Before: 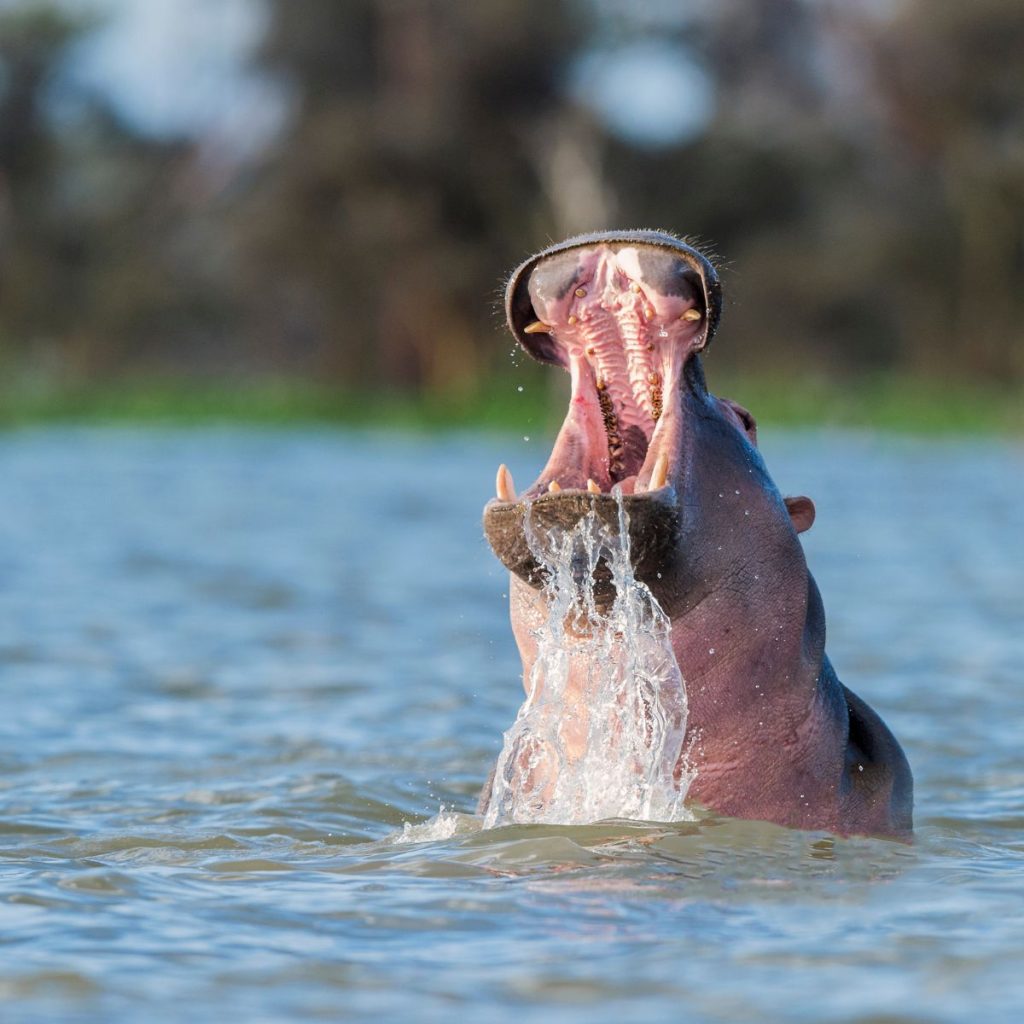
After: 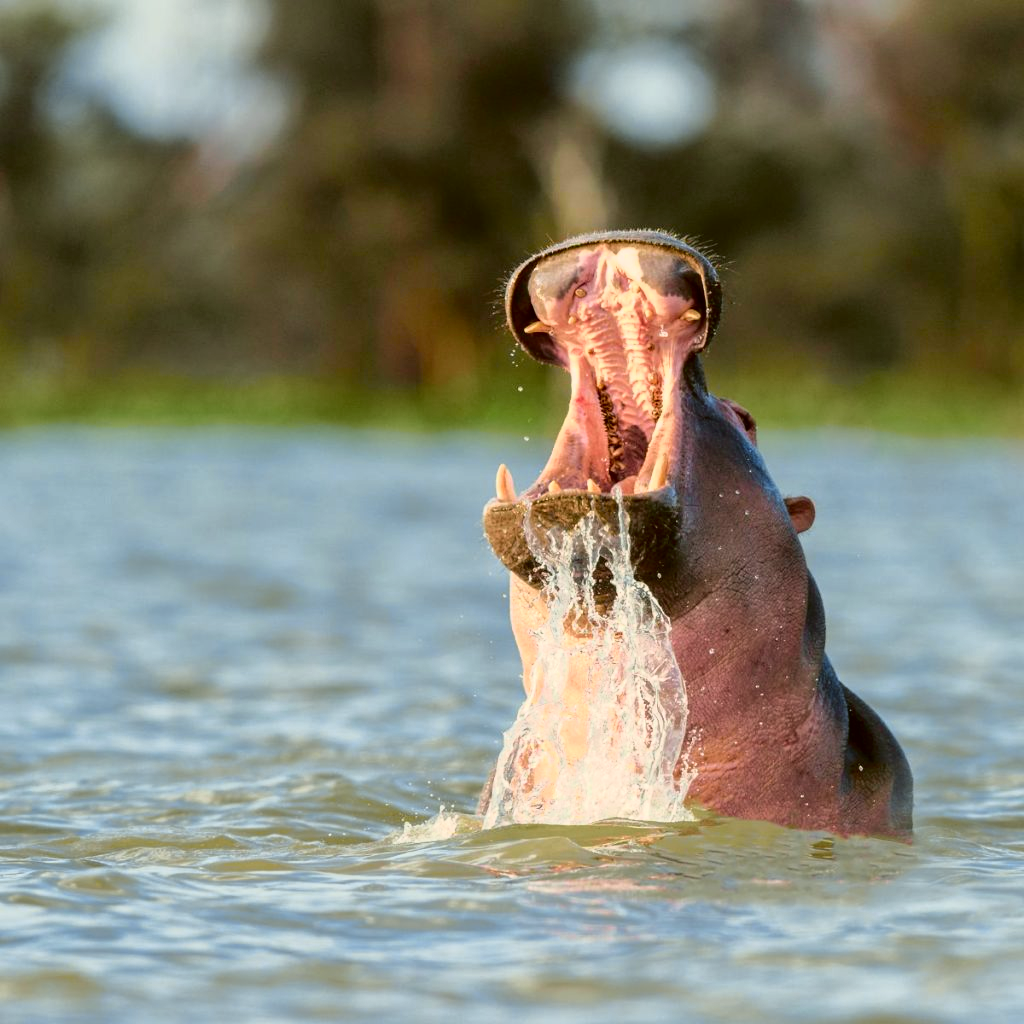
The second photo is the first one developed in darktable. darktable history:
color correction: highlights a* -1.21, highlights b* 10.28, shadows a* 0.925, shadows b* 18.8
tone curve: curves: ch0 [(0, 0) (0.105, 0.068) (0.195, 0.162) (0.283, 0.283) (0.384, 0.404) (0.485, 0.531) (0.638, 0.681) (0.795, 0.879) (1, 0.977)]; ch1 [(0, 0) (0.161, 0.092) (0.35, 0.33) (0.379, 0.401) (0.456, 0.469) (0.504, 0.5) (0.512, 0.514) (0.58, 0.597) (0.635, 0.646) (1, 1)]; ch2 [(0, 0) (0.371, 0.362) (0.437, 0.437) (0.5, 0.5) (0.53, 0.523) (0.56, 0.58) (0.622, 0.606) (1, 1)], color space Lab, independent channels, preserve colors none
color balance rgb: highlights gain › chroma 1.11%, highlights gain › hue 60.21°, global offset › hue 171.45°, perceptual saturation grading › global saturation 0.207%, global vibrance 30.452%
